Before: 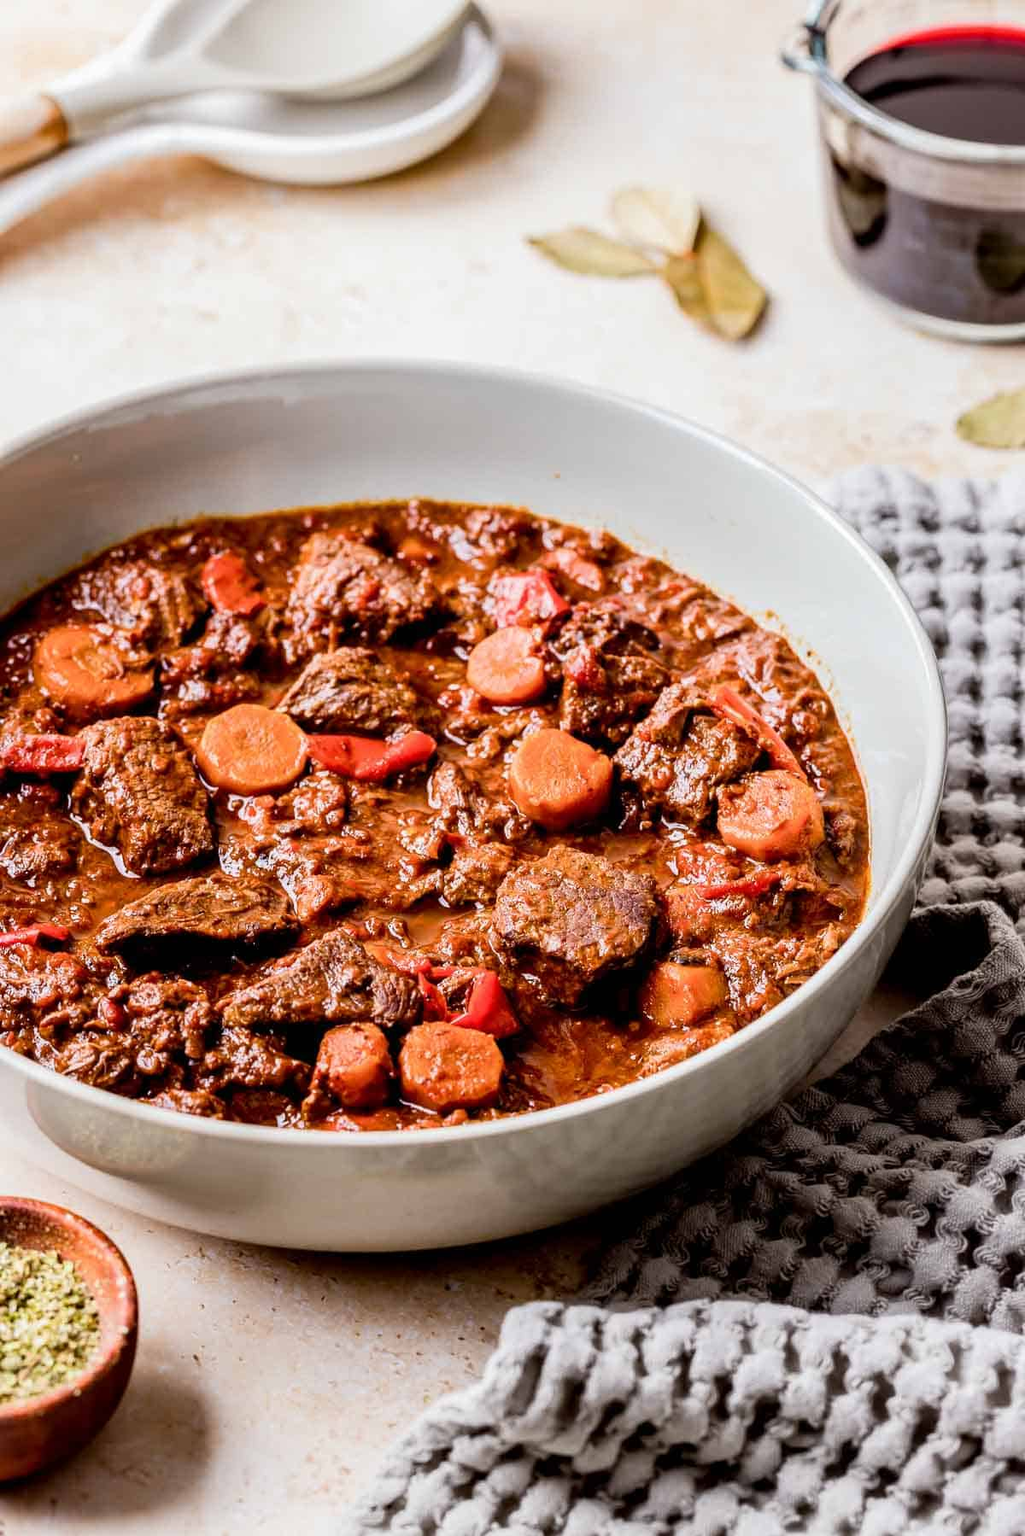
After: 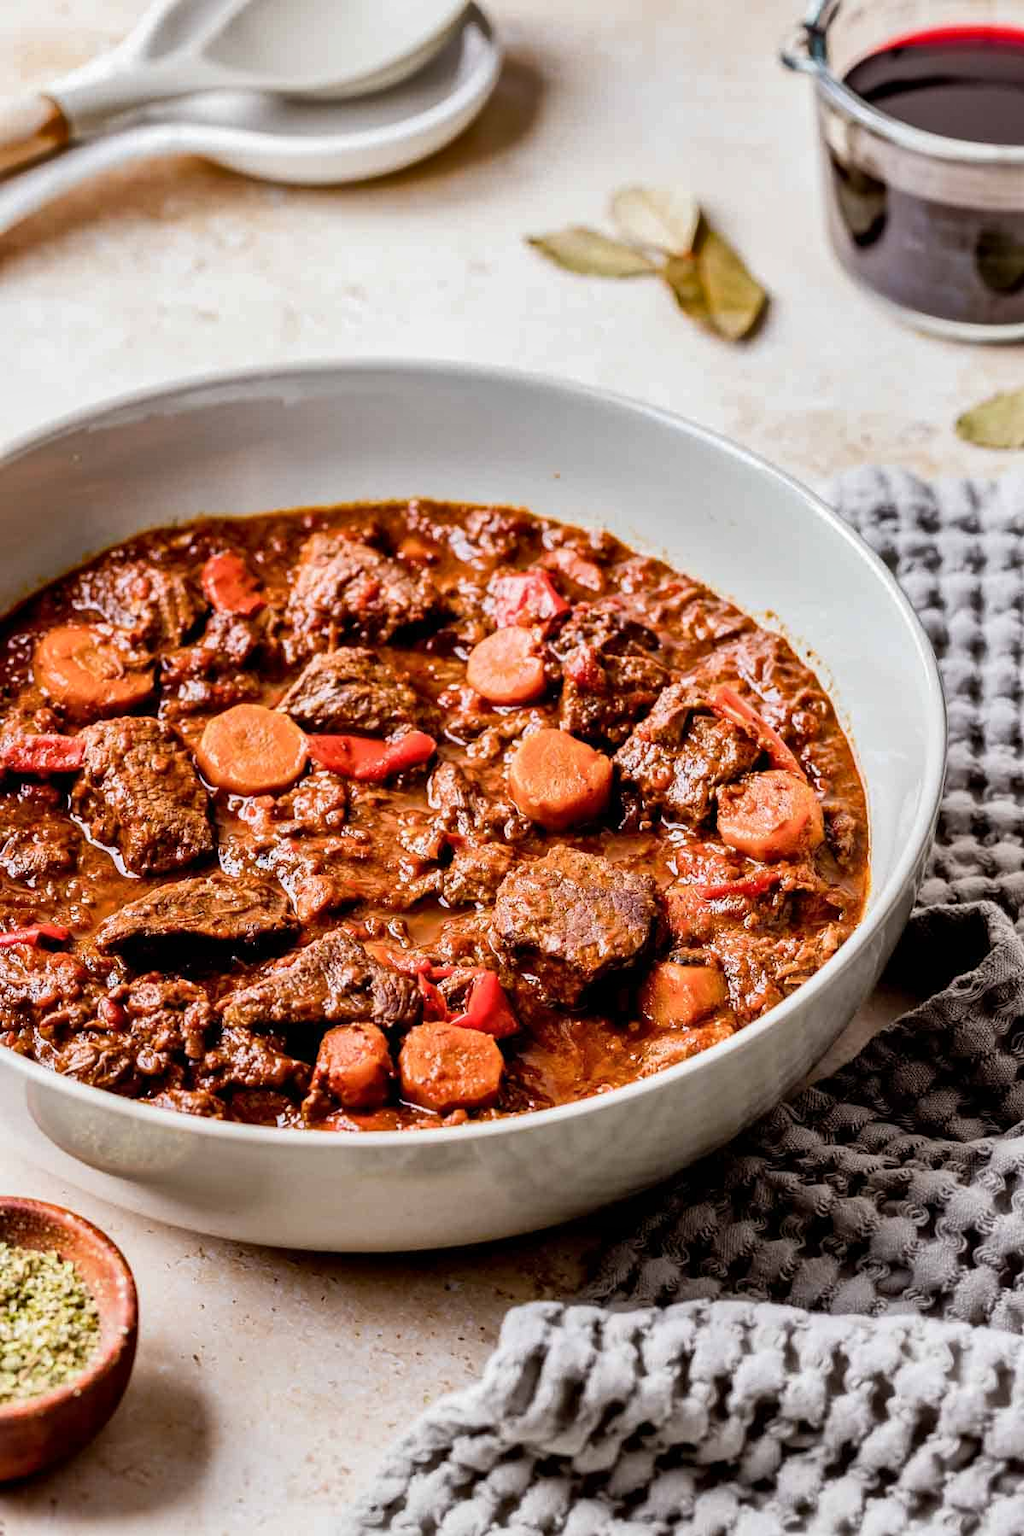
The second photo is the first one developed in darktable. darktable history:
local contrast: mode bilateral grid, contrast 15, coarseness 36, detail 105%, midtone range 0.2
shadows and highlights: low approximation 0.01, soften with gaussian
